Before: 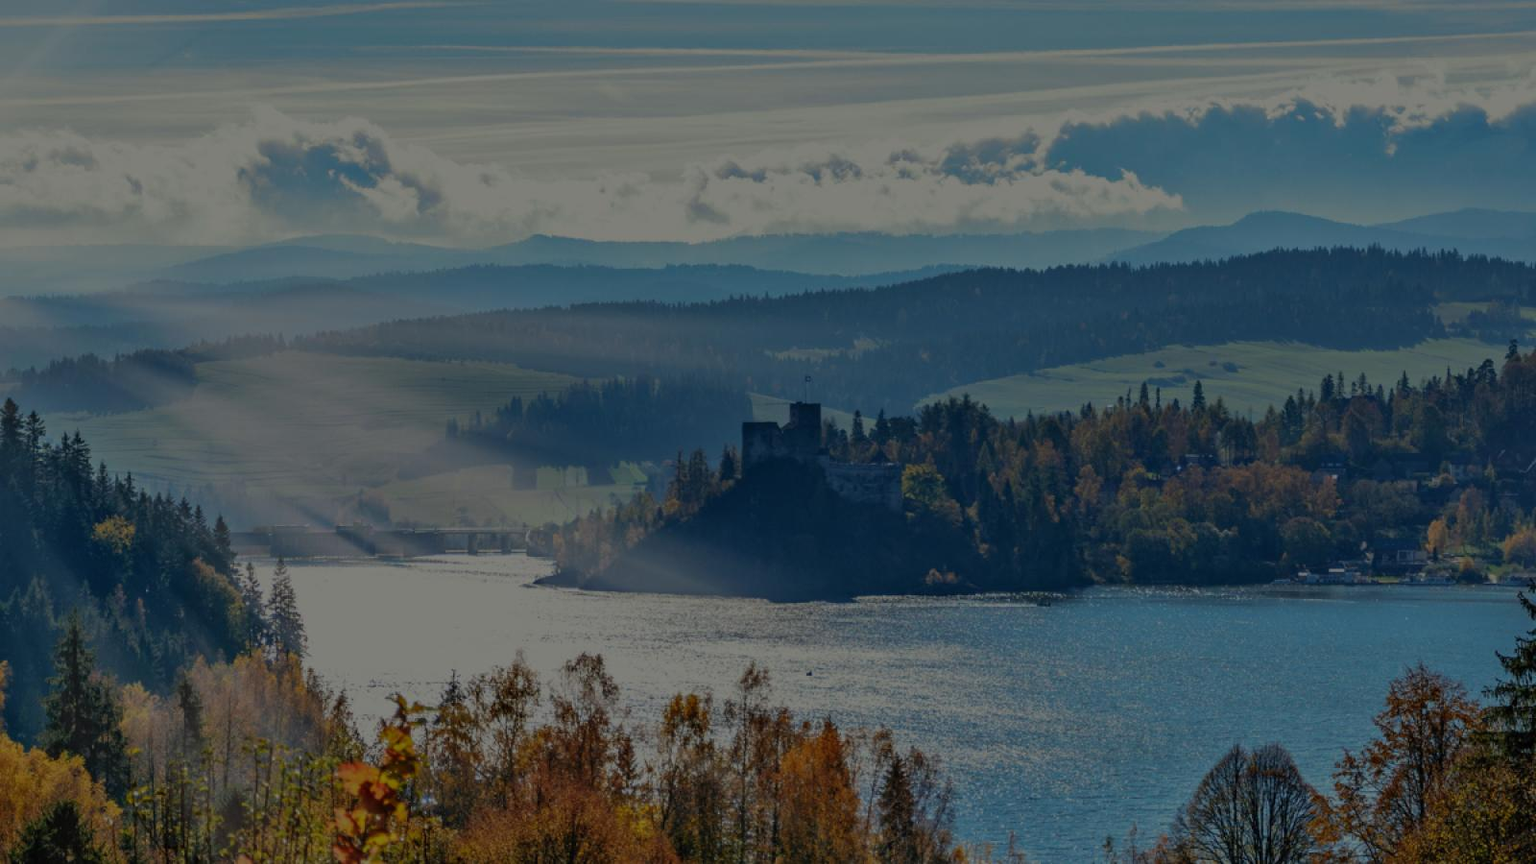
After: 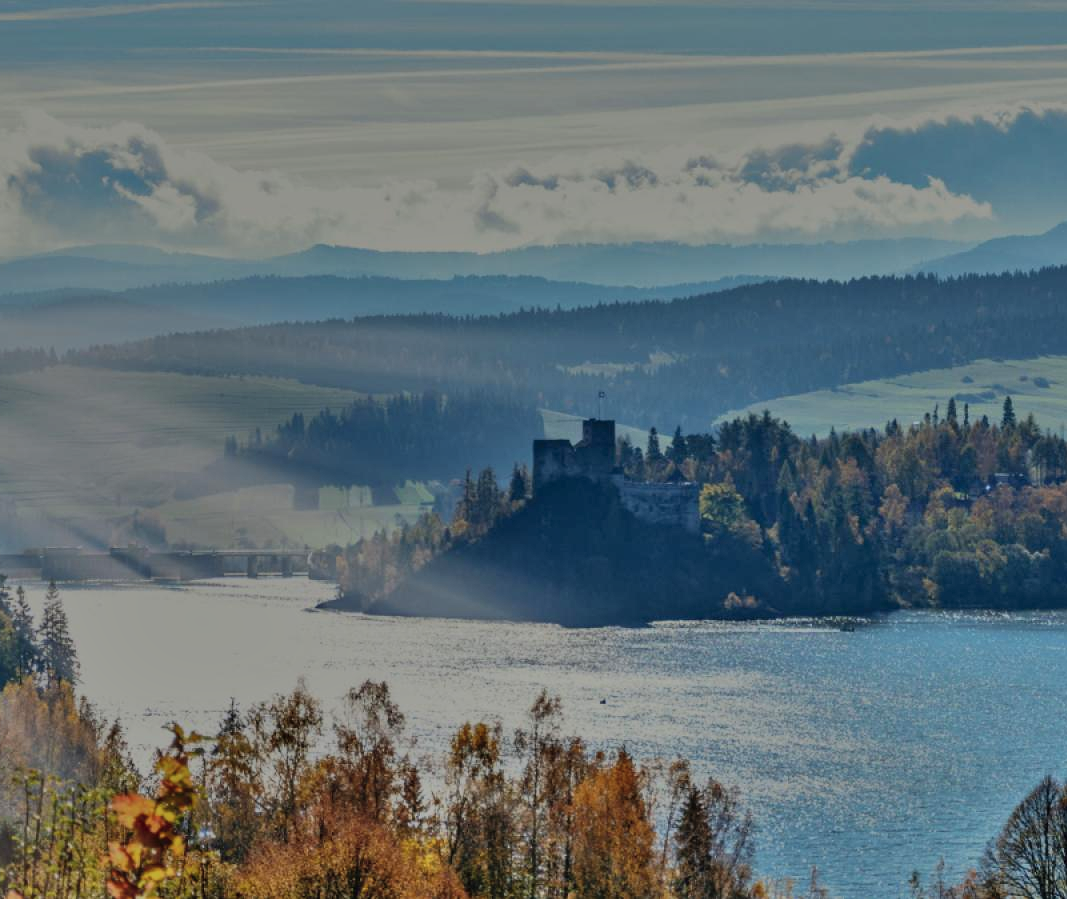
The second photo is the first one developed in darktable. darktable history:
shadows and highlights: radius 110.01, shadows 51.6, white point adjustment 8.98, highlights -4.47, soften with gaussian
crop and rotate: left 15.118%, right 18.169%
